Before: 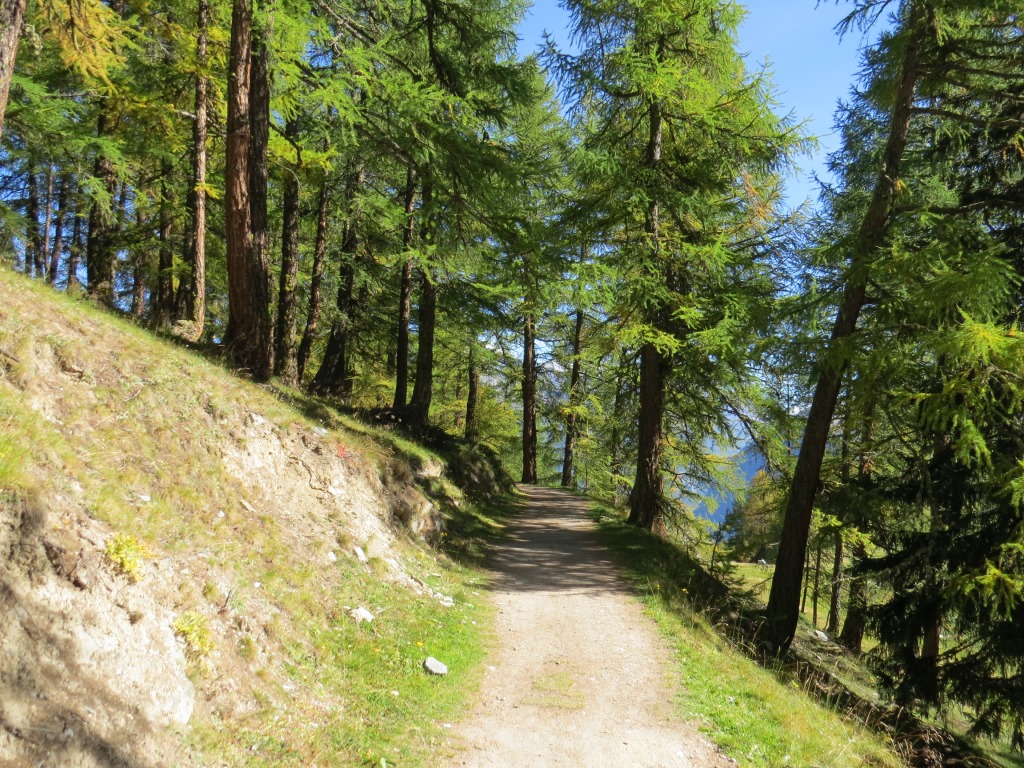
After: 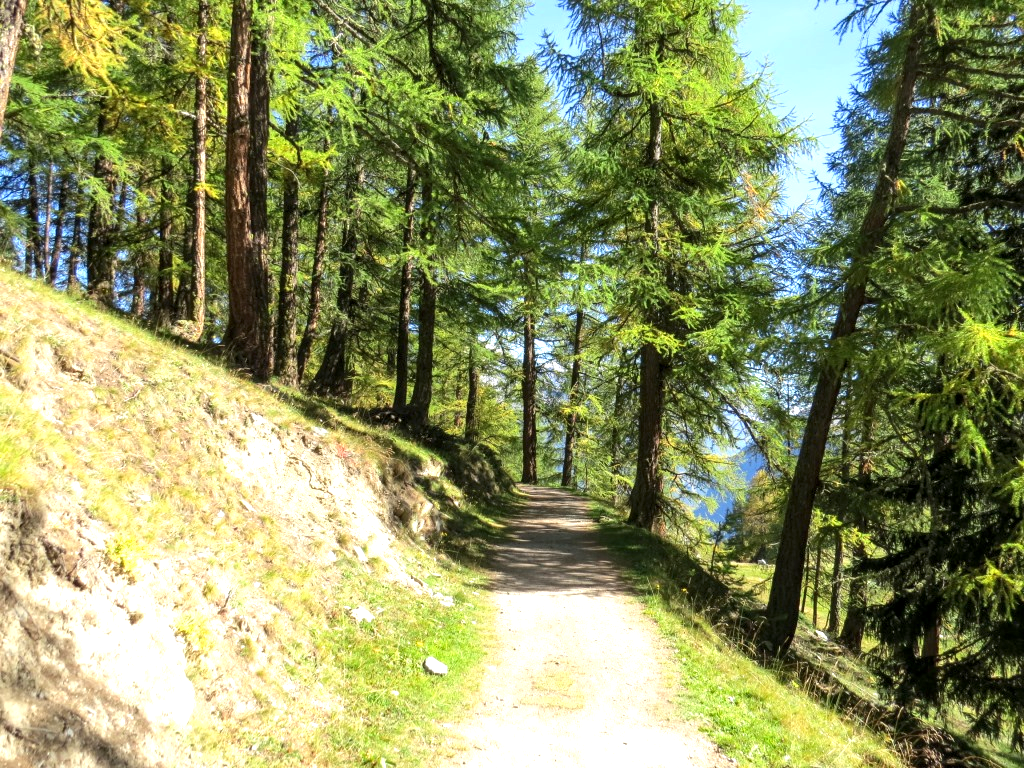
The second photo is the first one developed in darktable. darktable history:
exposure: black level correction 0, exposure 0.696 EV, compensate highlight preservation false
local contrast: shadows 92%, midtone range 0.499
